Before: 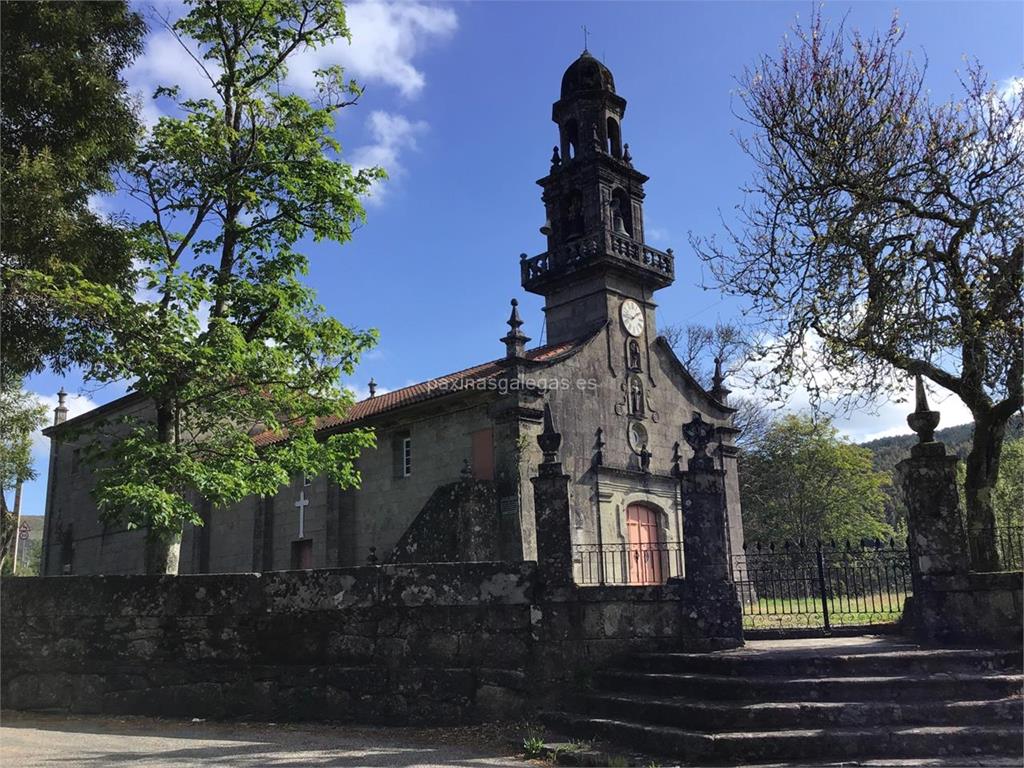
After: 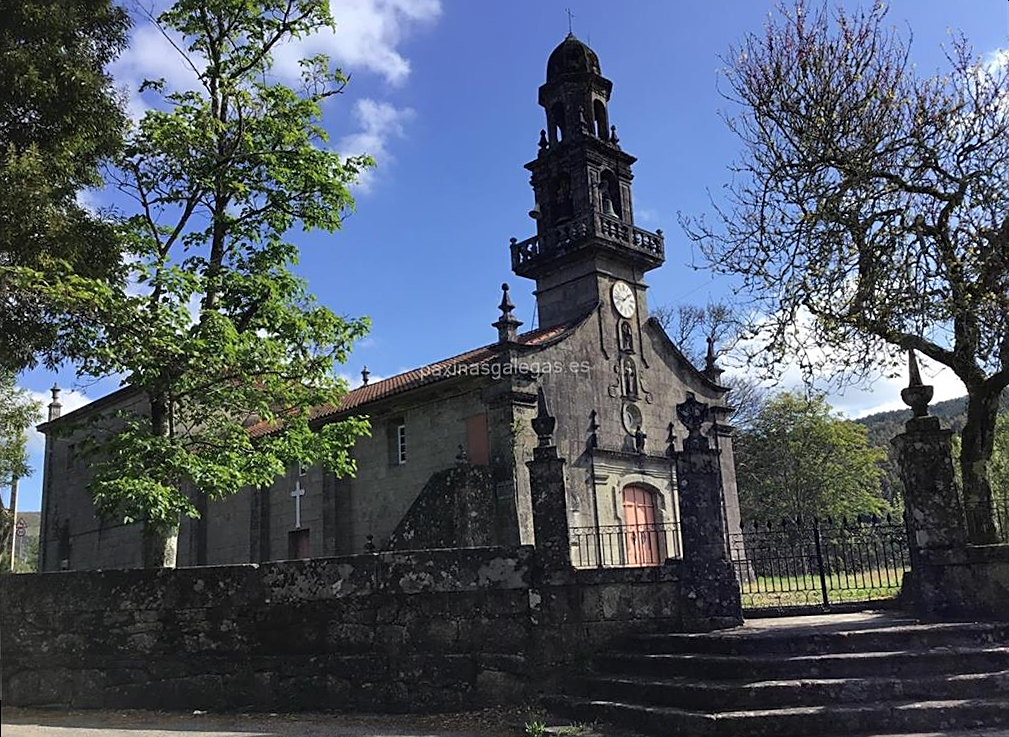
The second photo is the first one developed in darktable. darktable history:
sharpen: on, module defaults
rotate and perspective: rotation -1.42°, crop left 0.016, crop right 0.984, crop top 0.035, crop bottom 0.965
